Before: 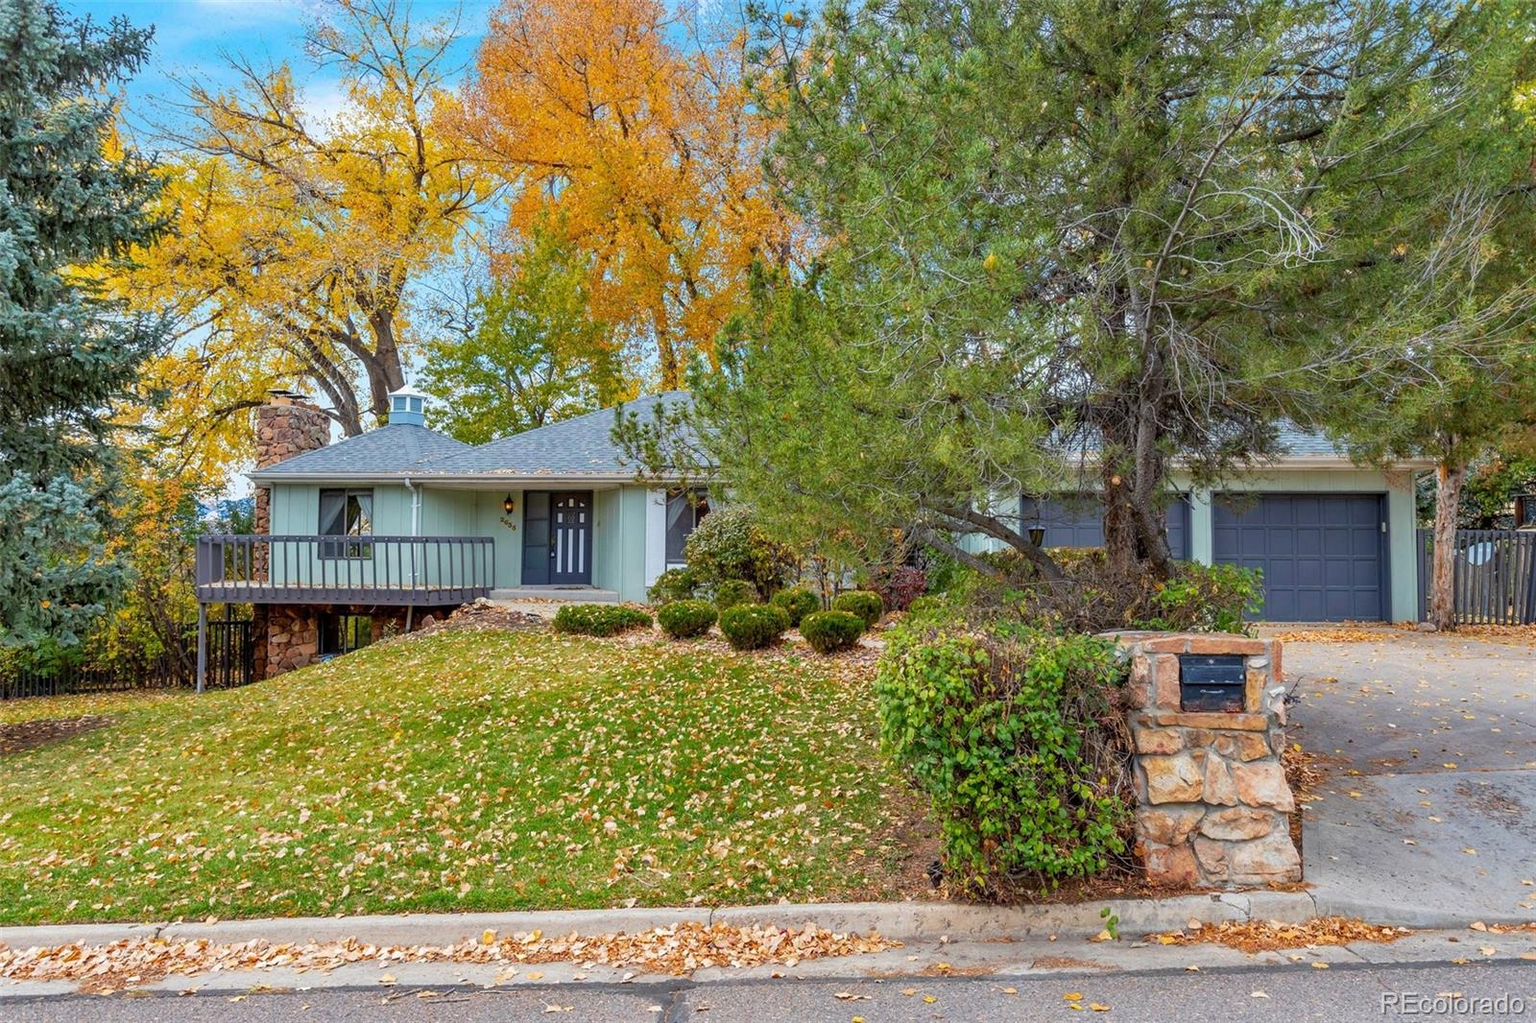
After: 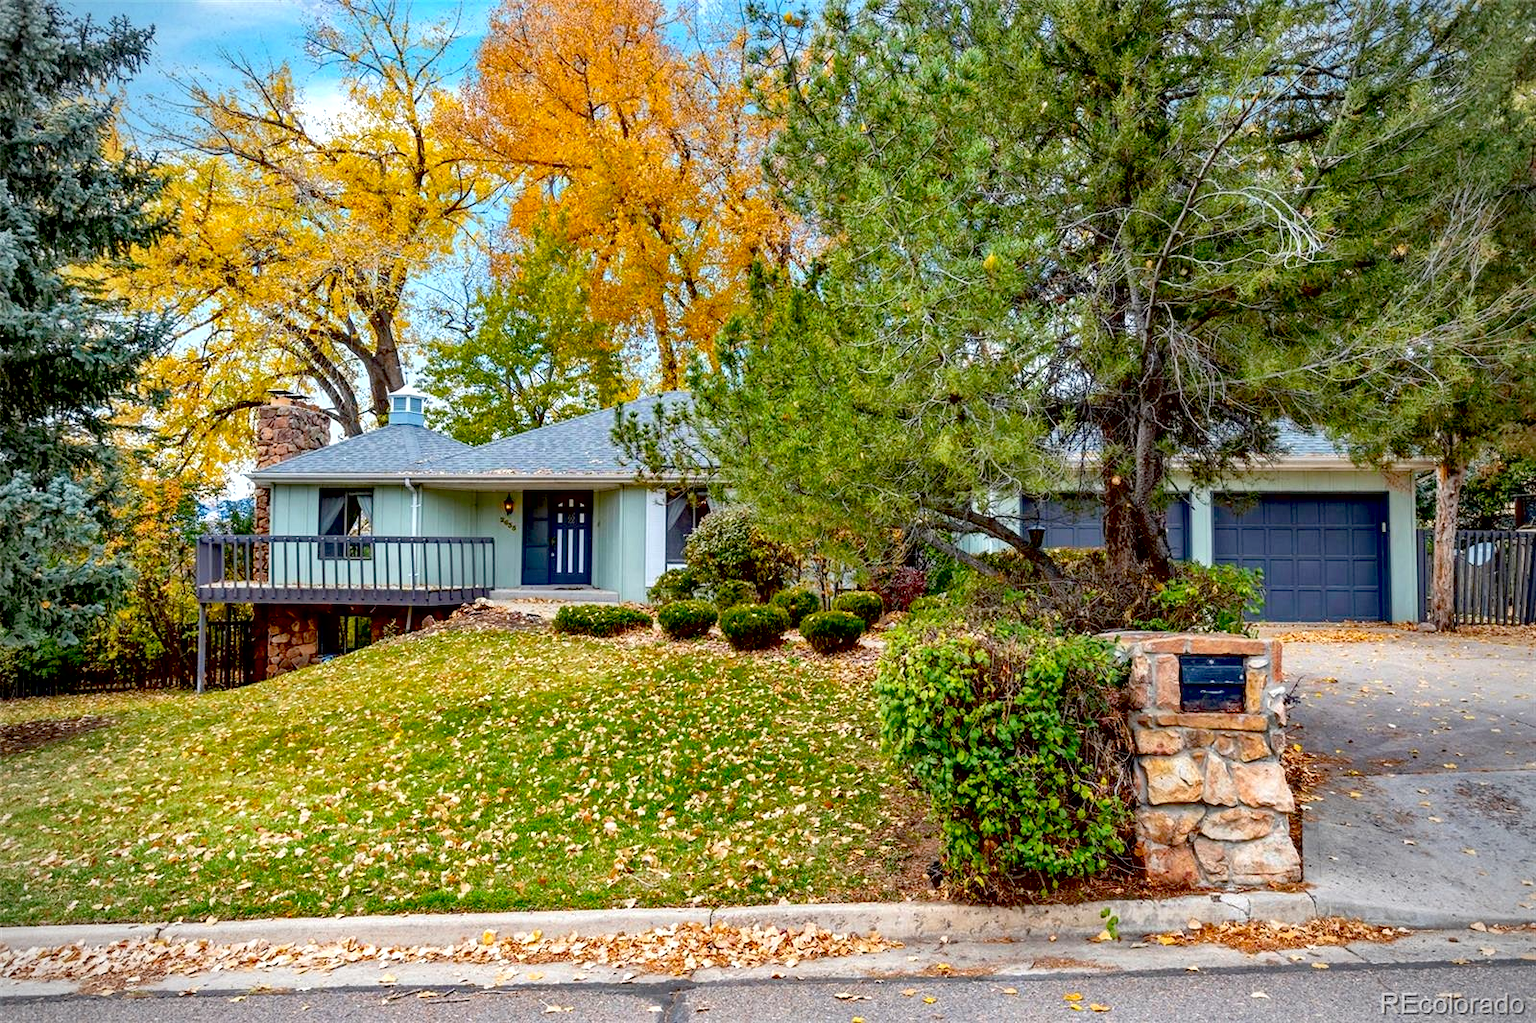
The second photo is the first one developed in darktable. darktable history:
local contrast: mode bilateral grid, contrast 20, coarseness 51, detail 132%, midtone range 0.2
vignetting: on, module defaults
exposure: black level correction 0.031, exposure 0.306 EV, compensate exposure bias true, compensate highlight preservation false
